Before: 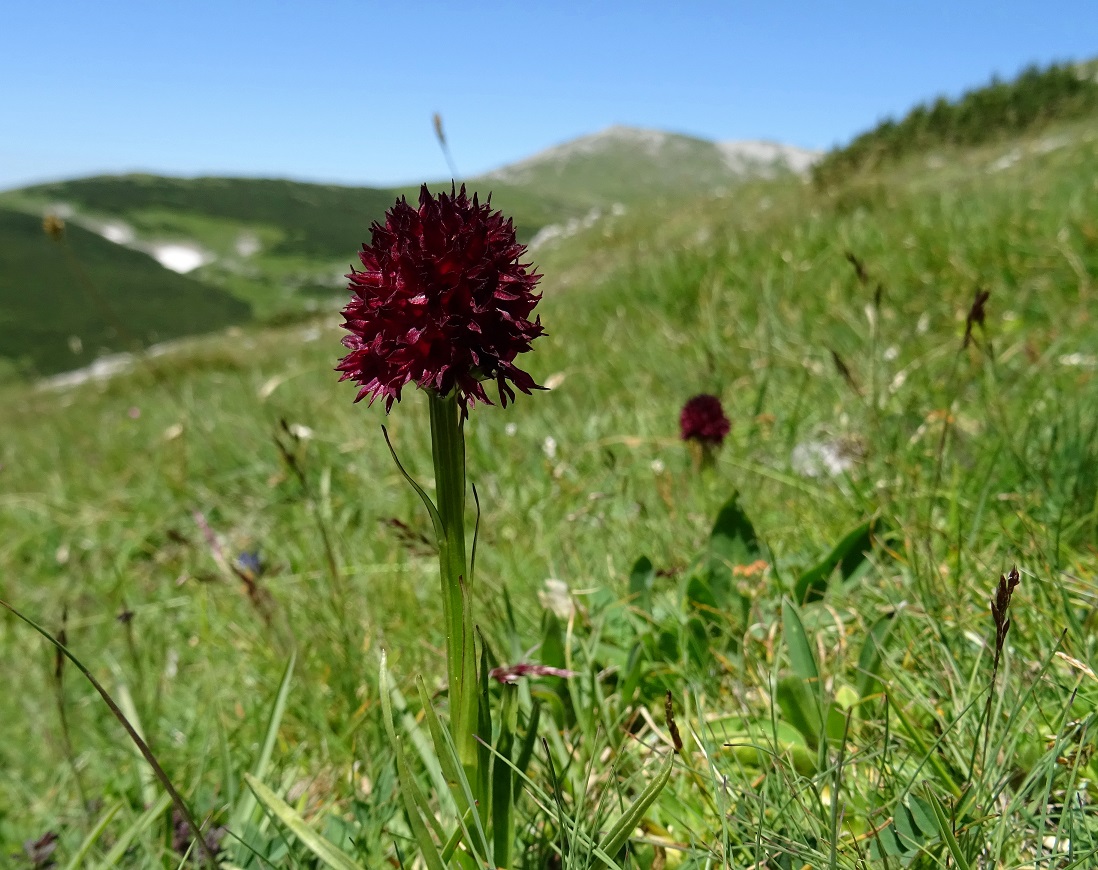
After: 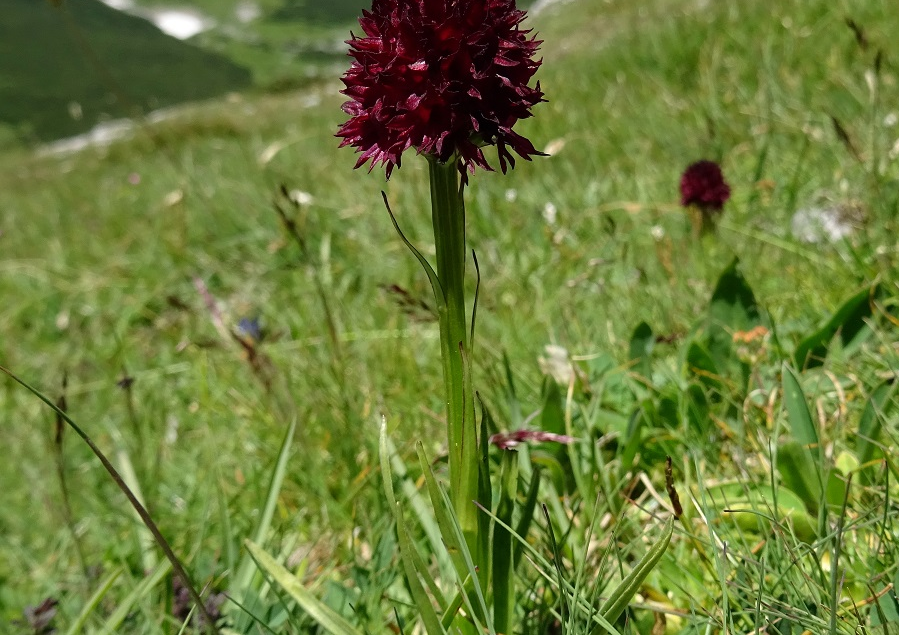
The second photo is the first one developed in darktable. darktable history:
crop: top 26.984%, right 18.048%
